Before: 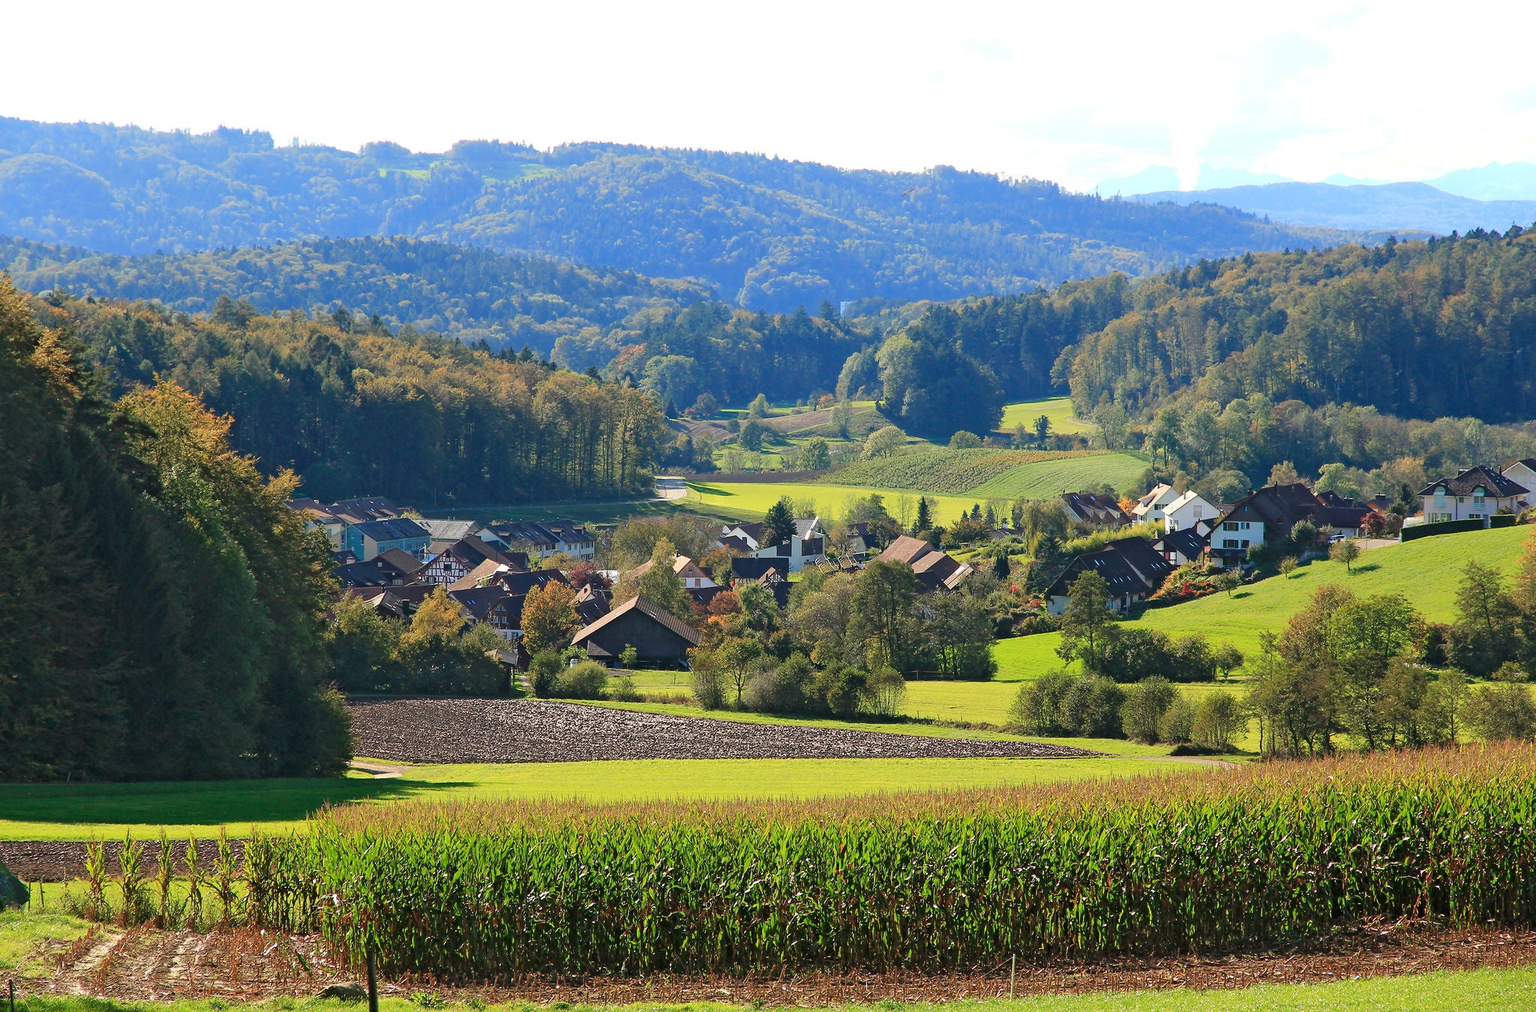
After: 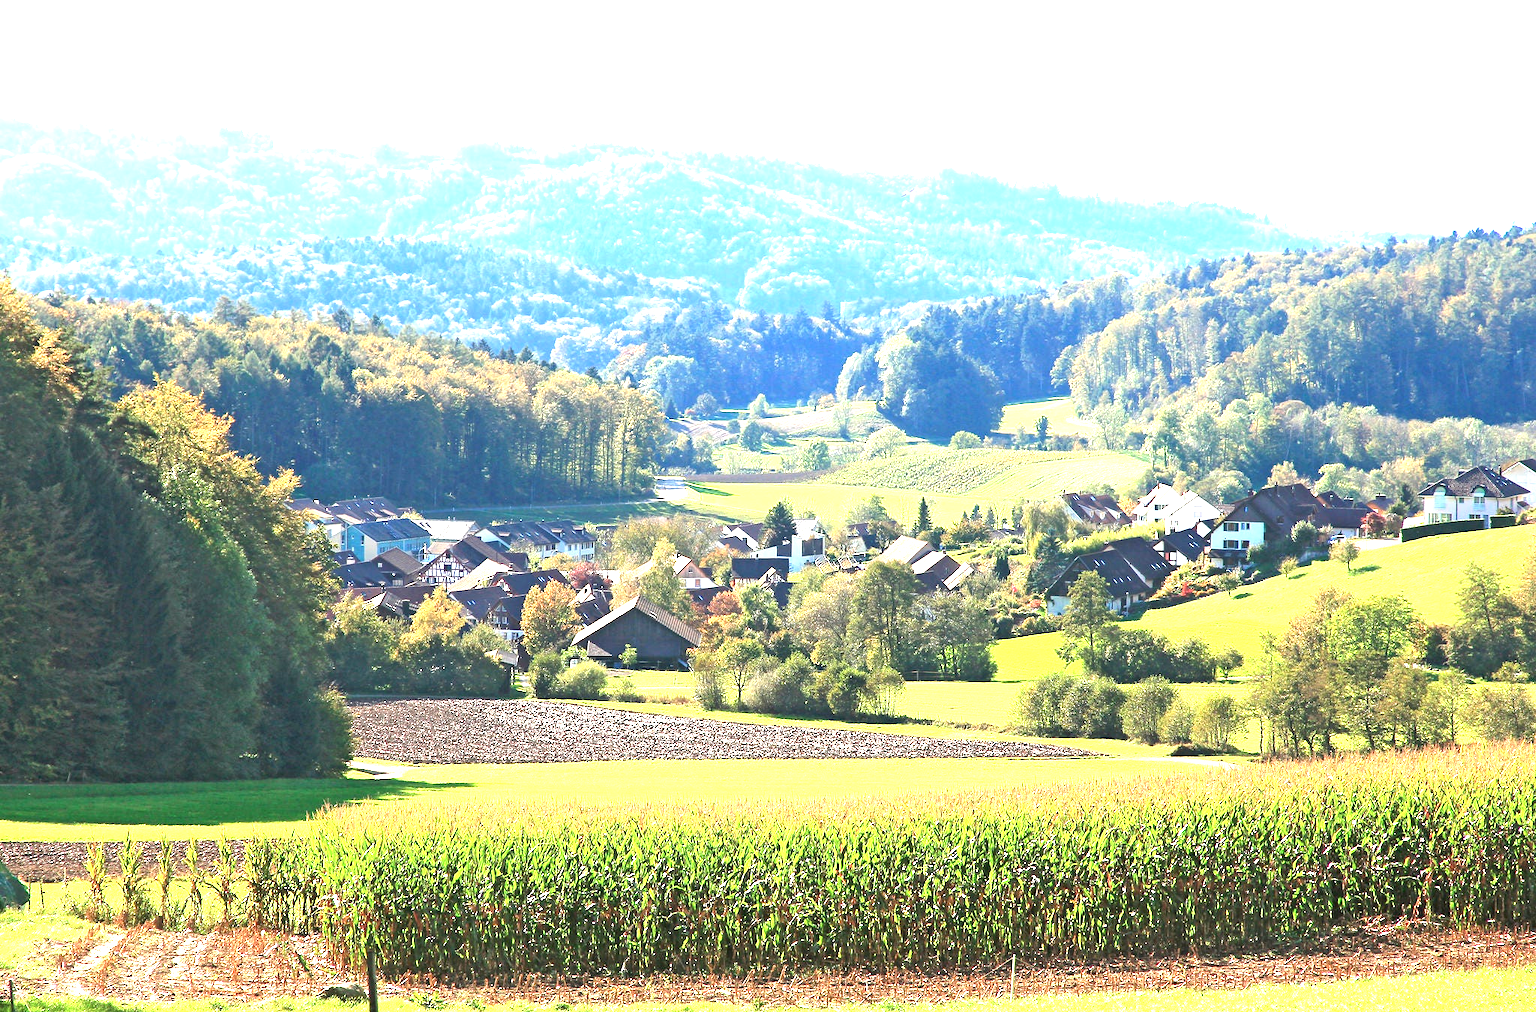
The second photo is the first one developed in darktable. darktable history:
contrast brightness saturation: contrast -0.08, brightness -0.04, saturation -0.11
exposure: black level correction 0, exposure 2.088 EV, compensate exposure bias true, compensate highlight preservation false
